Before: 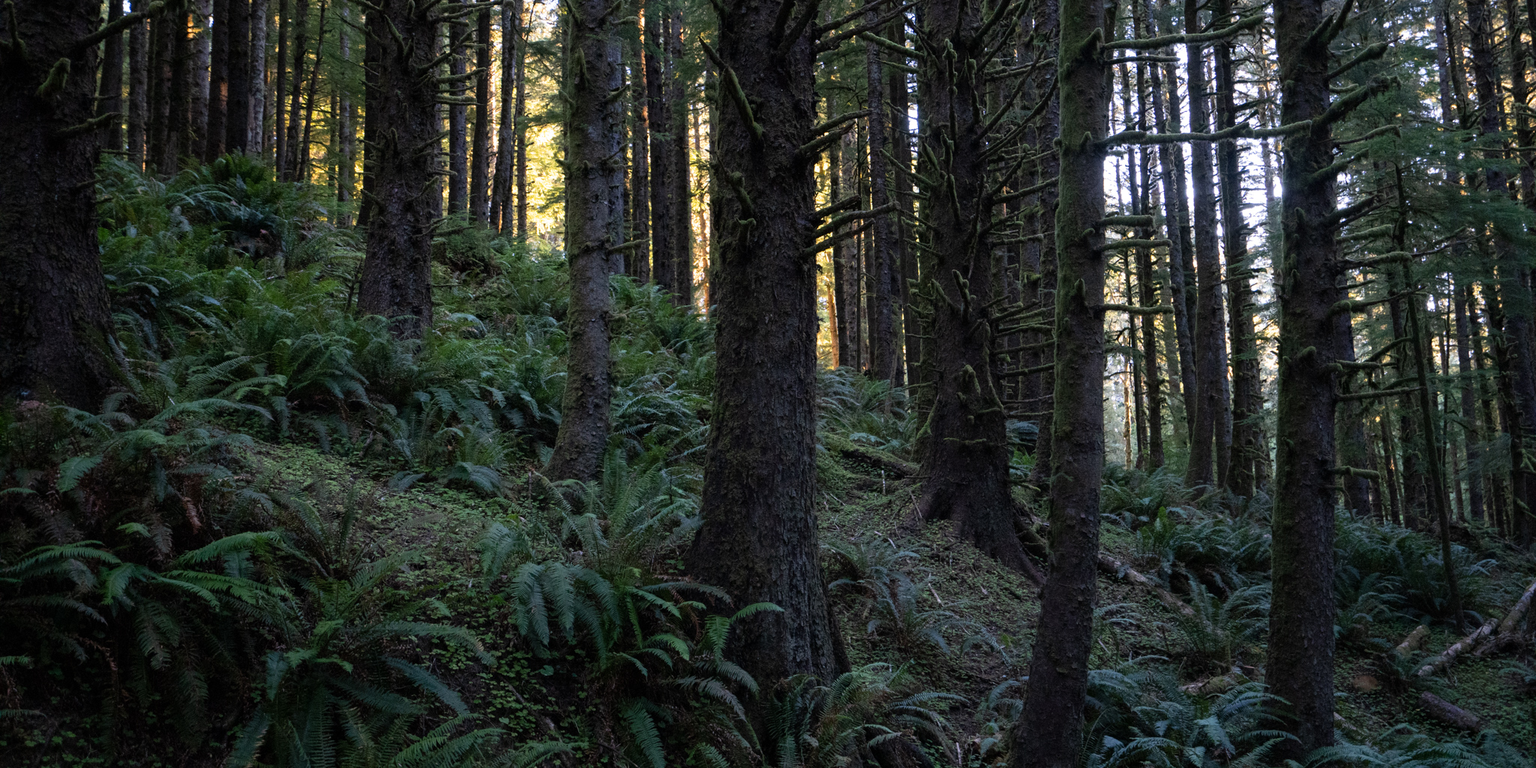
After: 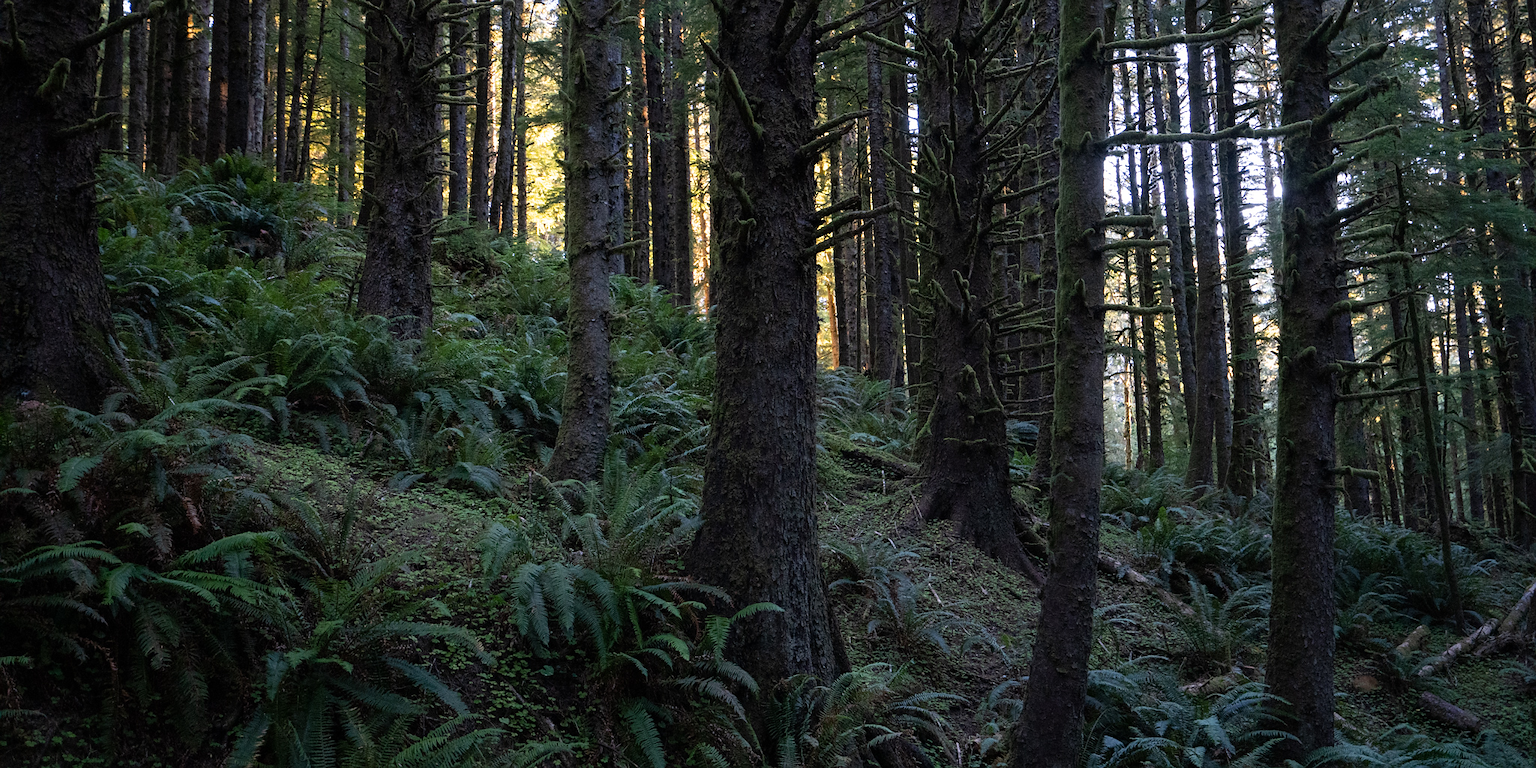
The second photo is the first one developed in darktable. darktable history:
color balance rgb: global vibrance 10%
sharpen: radius 1, threshold 1
